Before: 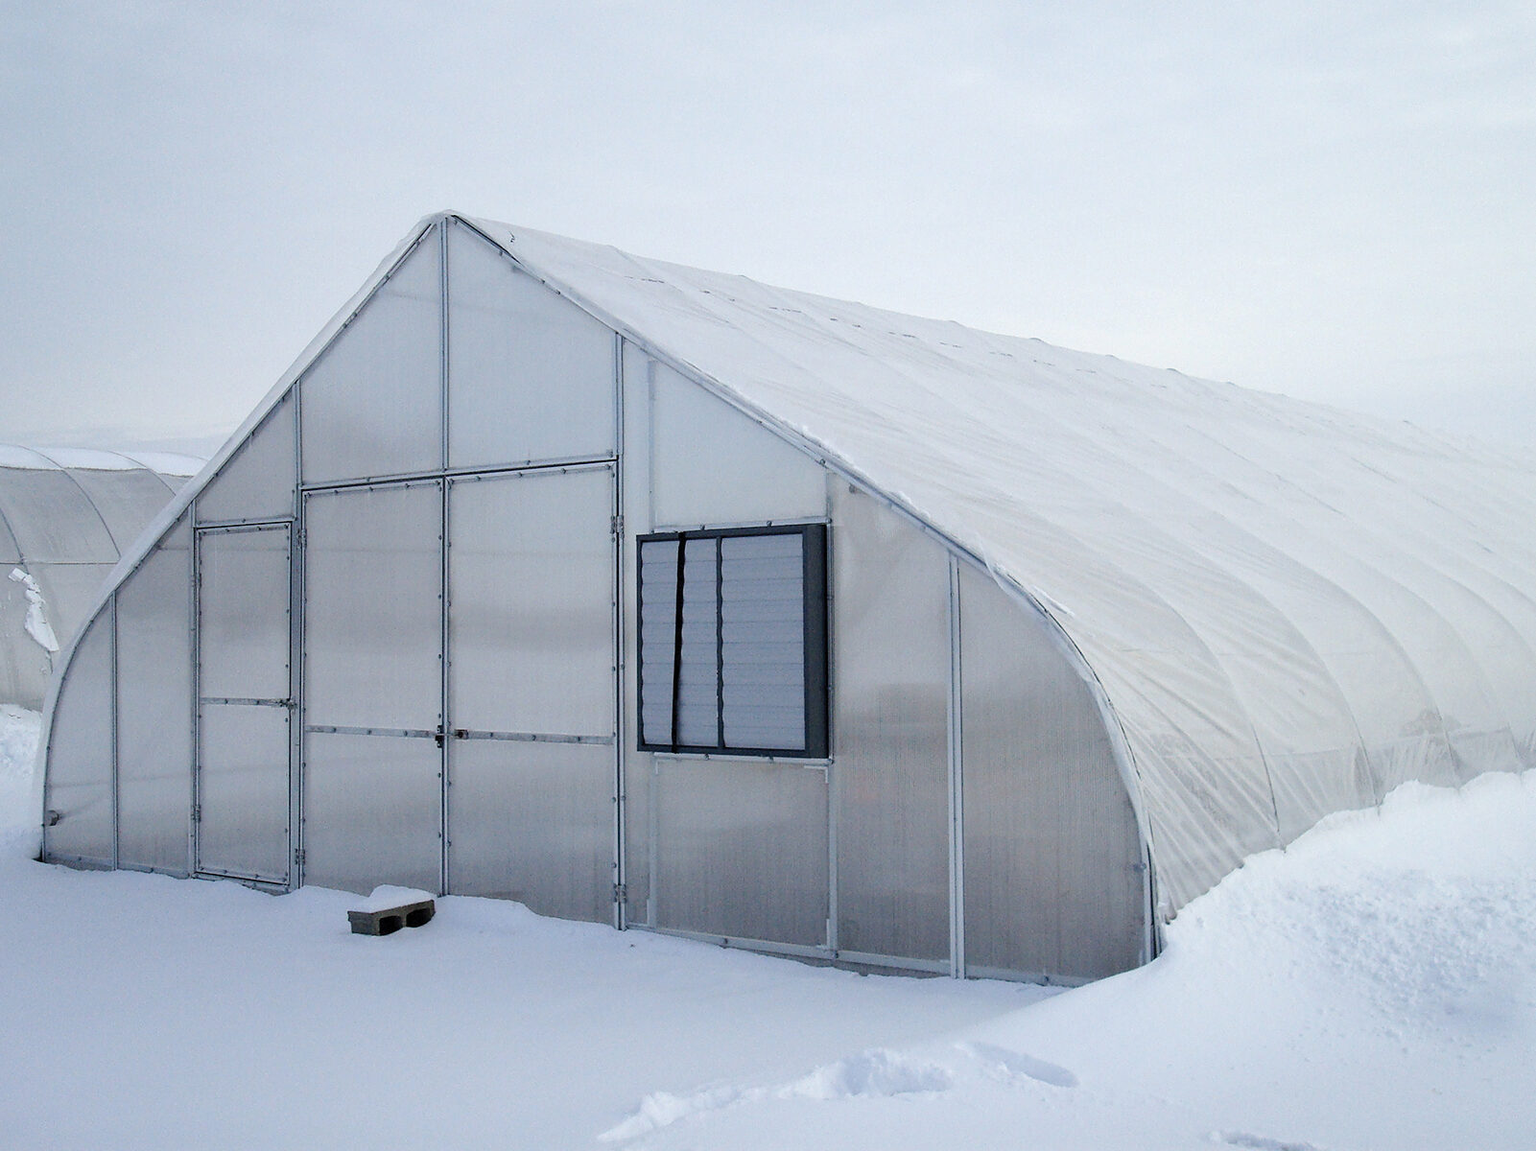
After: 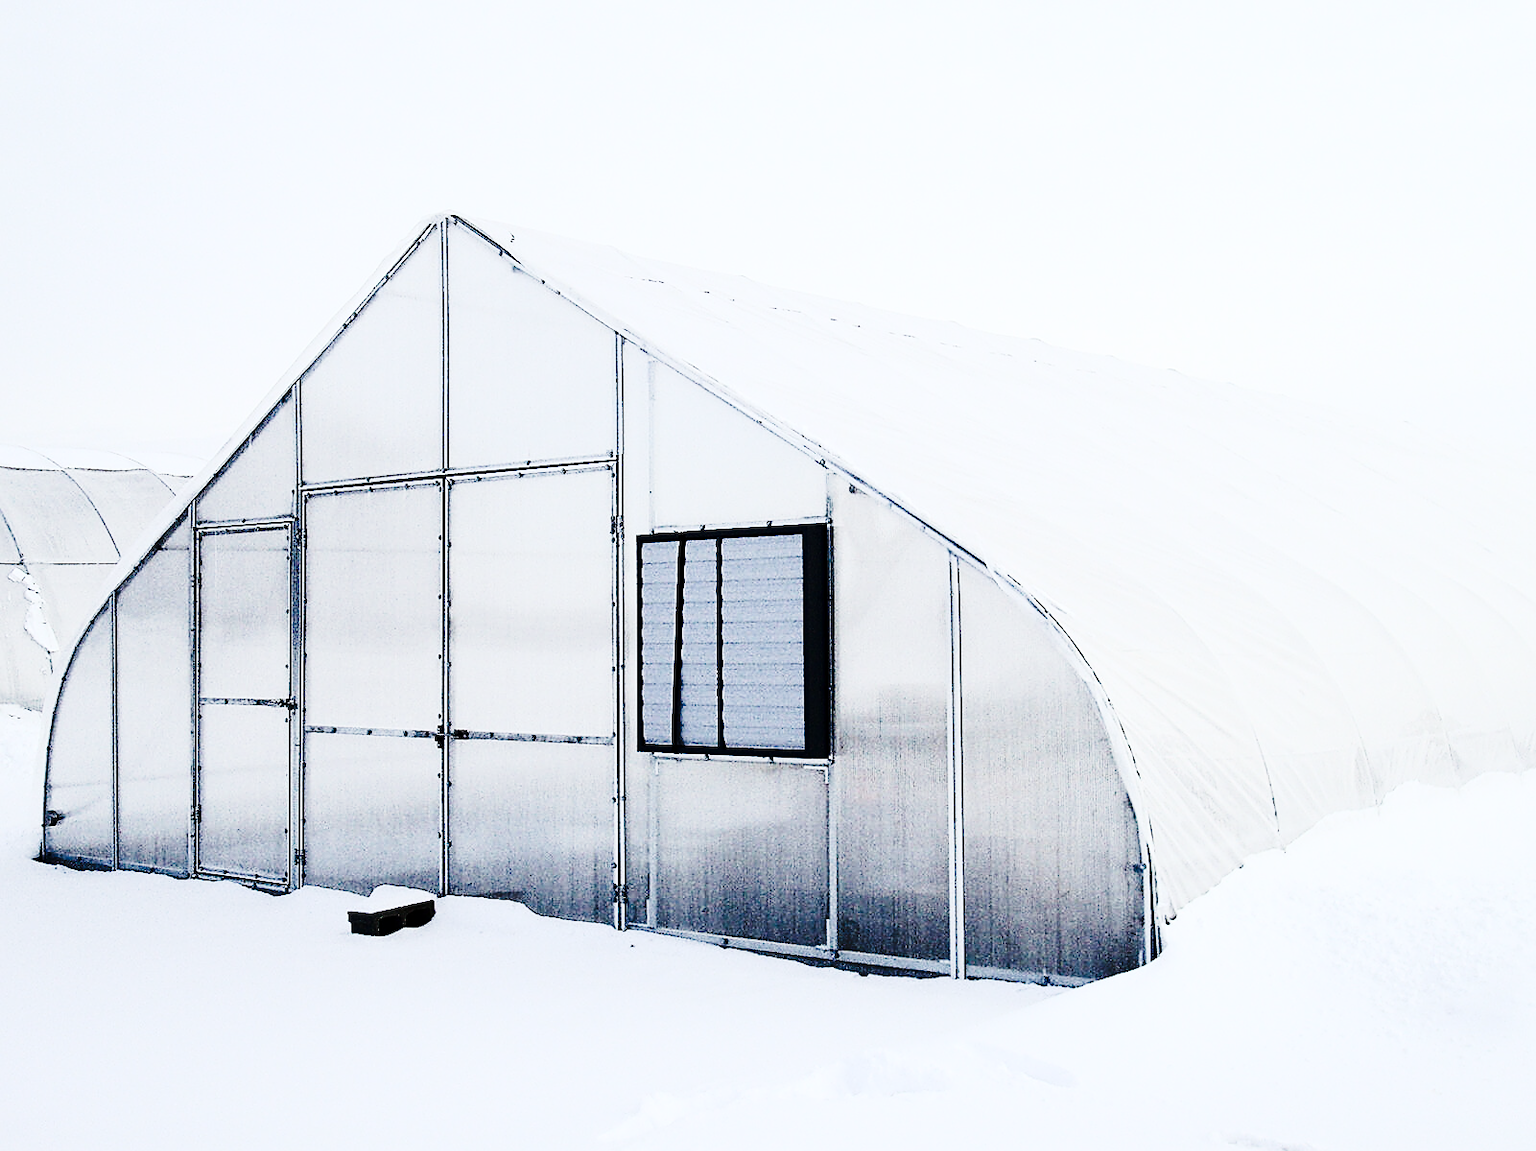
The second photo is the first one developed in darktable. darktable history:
contrast brightness saturation: contrast 0.491, saturation -0.09
base curve: preserve colors none
sharpen: on, module defaults
tone curve: curves: ch0 [(0, 0) (0.179, 0.073) (0.265, 0.147) (0.463, 0.553) (0.51, 0.635) (0.716, 0.863) (1, 0.997)], preserve colors none
